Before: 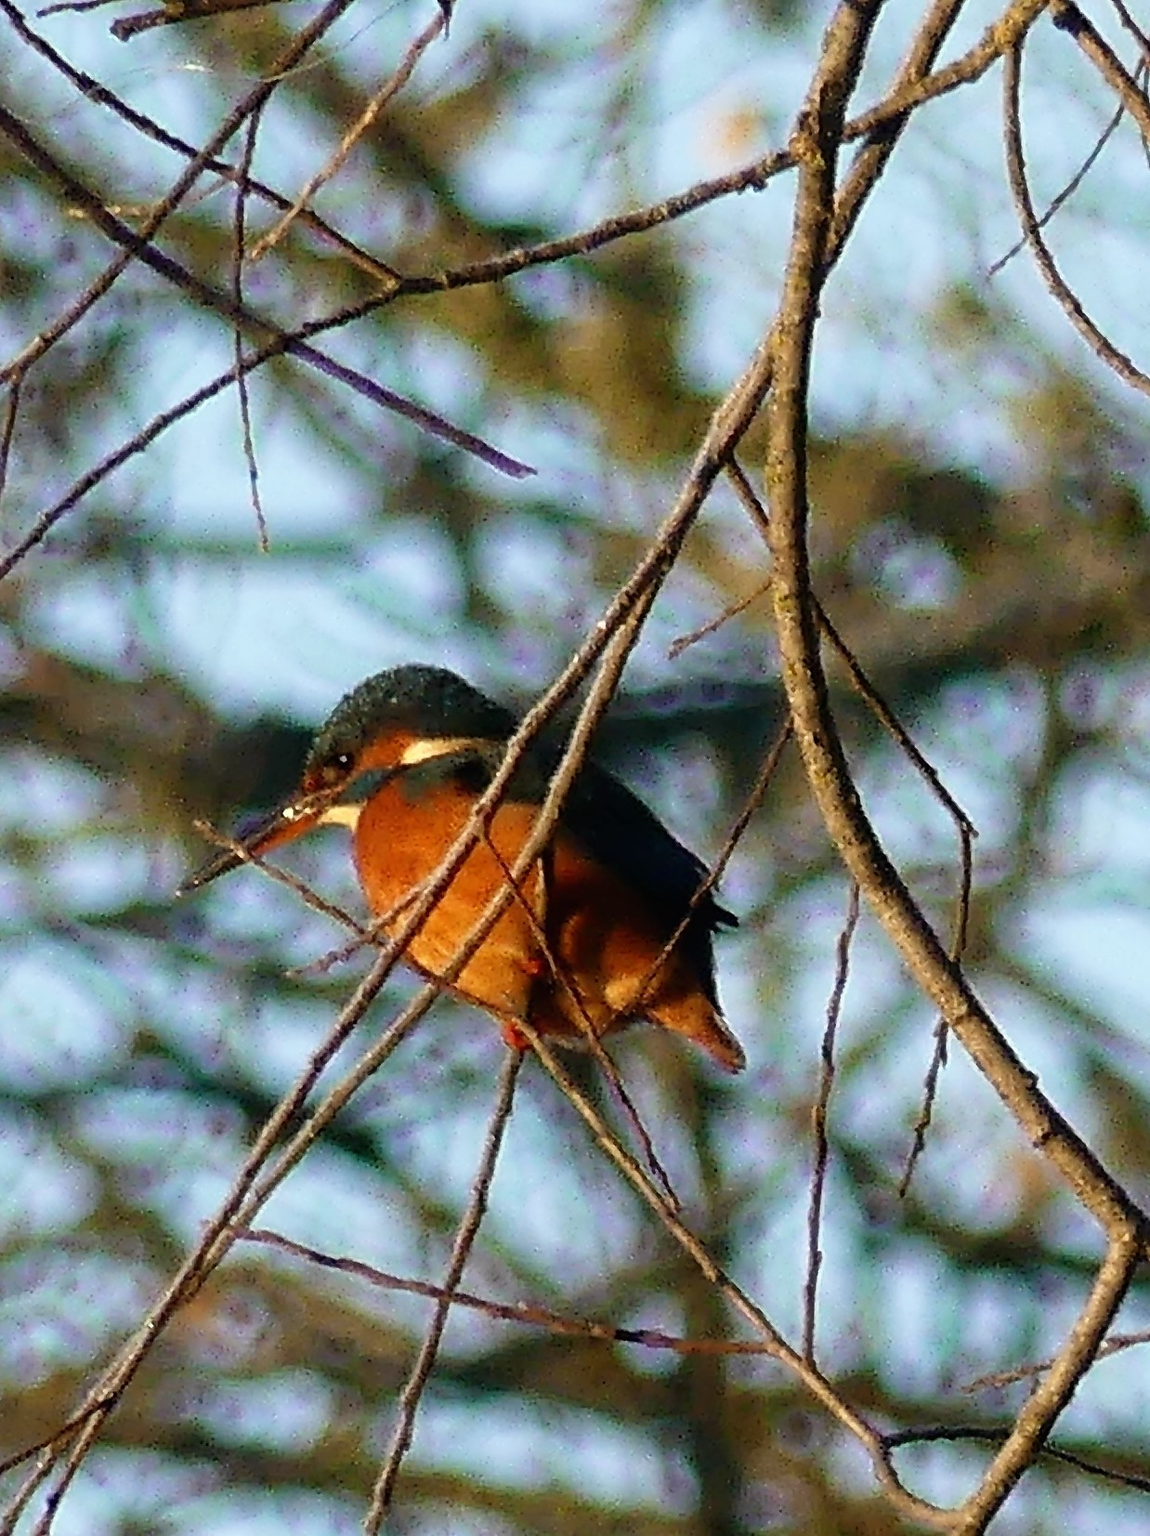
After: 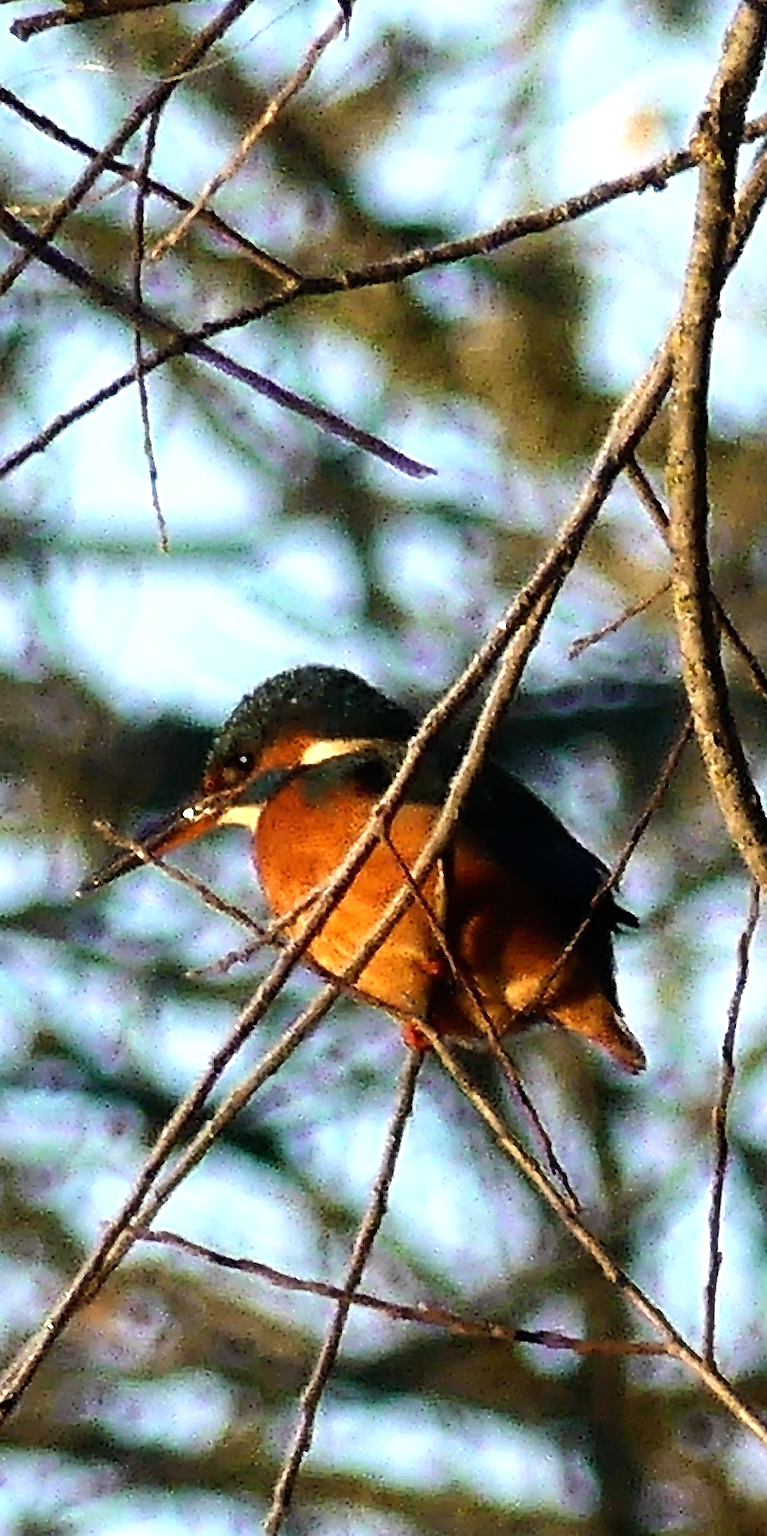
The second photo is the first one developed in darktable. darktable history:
crop and rotate: left 8.786%, right 24.548%
tone equalizer: -8 EV -0.75 EV, -7 EV -0.7 EV, -6 EV -0.6 EV, -5 EV -0.4 EV, -3 EV 0.4 EV, -2 EV 0.6 EV, -1 EV 0.7 EV, +0 EV 0.75 EV, edges refinement/feathering 500, mask exposure compensation -1.57 EV, preserve details no
